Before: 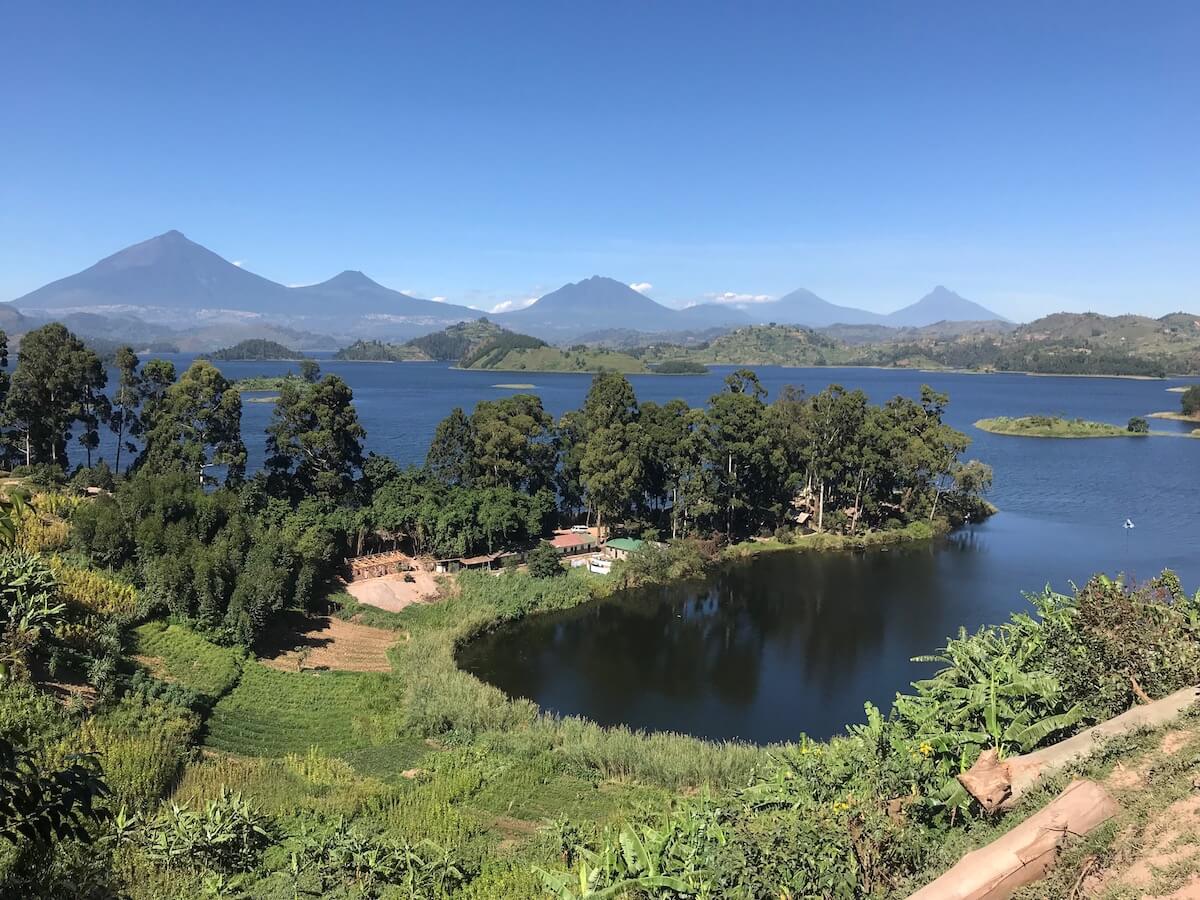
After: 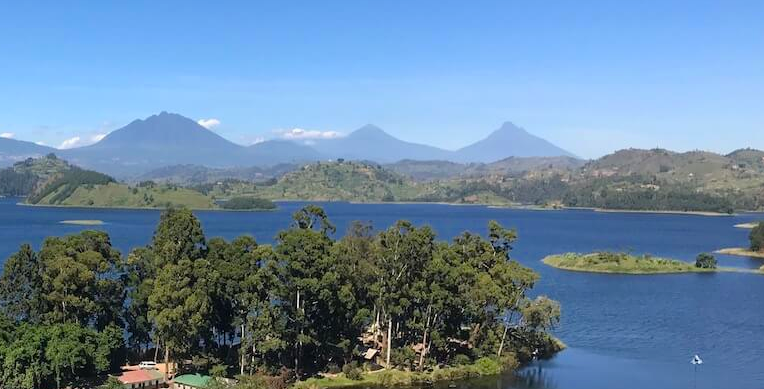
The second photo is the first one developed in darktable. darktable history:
crop: left 36.005%, top 18.293%, right 0.31%, bottom 38.444%
color balance rgb: linear chroma grading › shadows -8%, linear chroma grading › global chroma 10%, perceptual saturation grading › global saturation 2%, perceptual saturation grading › highlights -2%, perceptual saturation grading › mid-tones 4%, perceptual saturation grading › shadows 8%, perceptual brilliance grading › global brilliance 2%, perceptual brilliance grading › highlights -4%, global vibrance 16%, saturation formula JzAzBz (2021)
